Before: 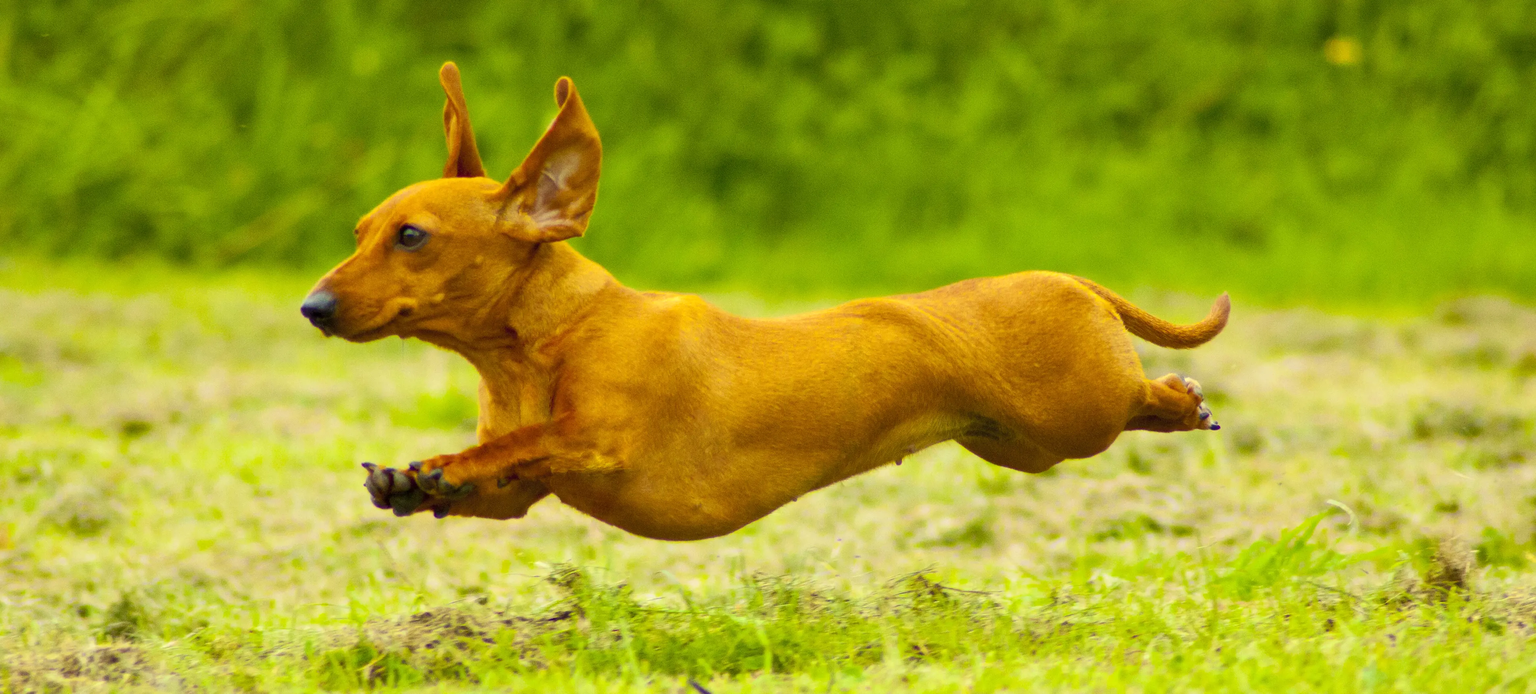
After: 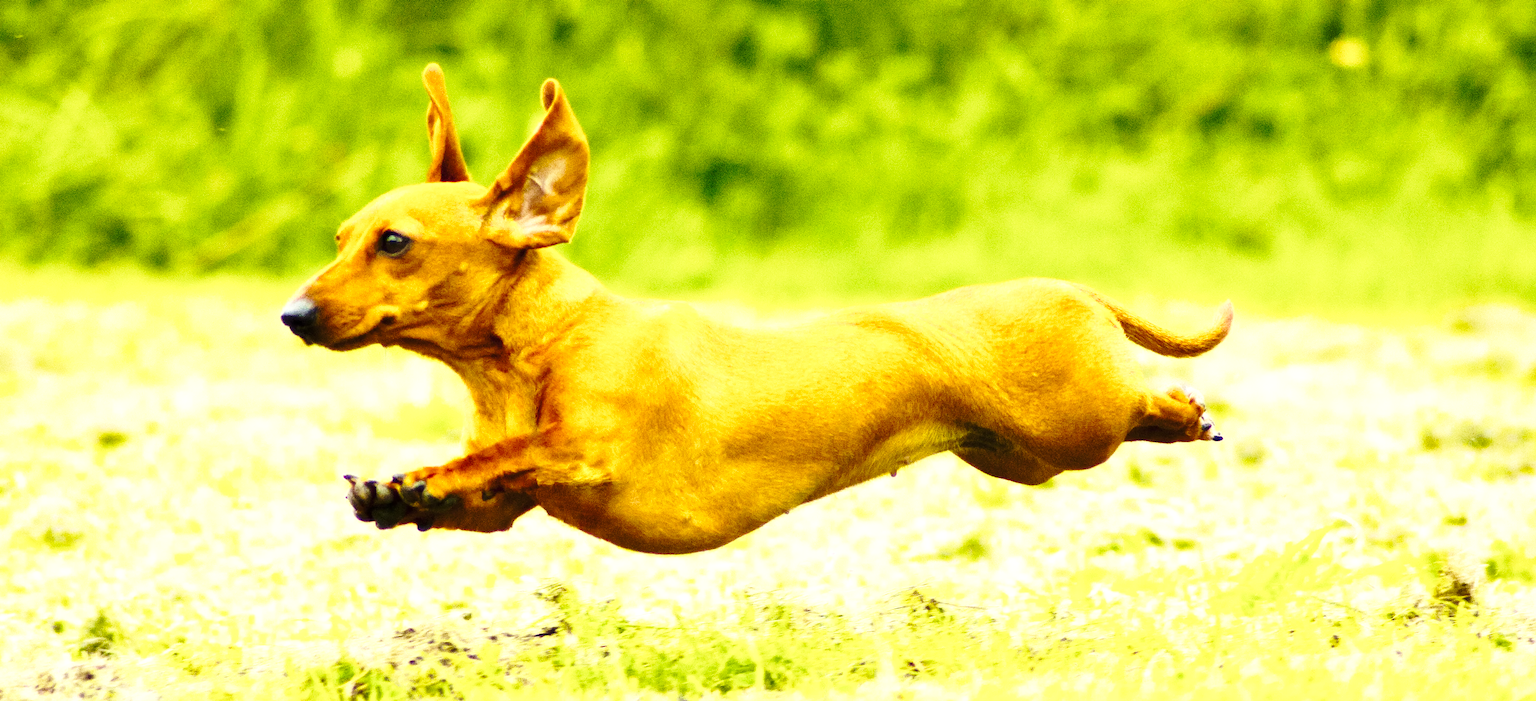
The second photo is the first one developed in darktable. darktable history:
tone equalizer: -8 EV -1.08 EV, -7 EV -1.01 EV, -6 EV -0.867 EV, -5 EV -0.578 EV, -3 EV 0.578 EV, -2 EV 0.867 EV, -1 EV 1.01 EV, +0 EV 1.08 EV, edges refinement/feathering 500, mask exposure compensation -1.57 EV, preserve details no
crop and rotate: left 1.774%, right 0.633%, bottom 1.28%
base curve: curves: ch0 [(0, 0) (0.032, 0.037) (0.105, 0.228) (0.435, 0.76) (0.856, 0.983) (1, 1)], preserve colors none
